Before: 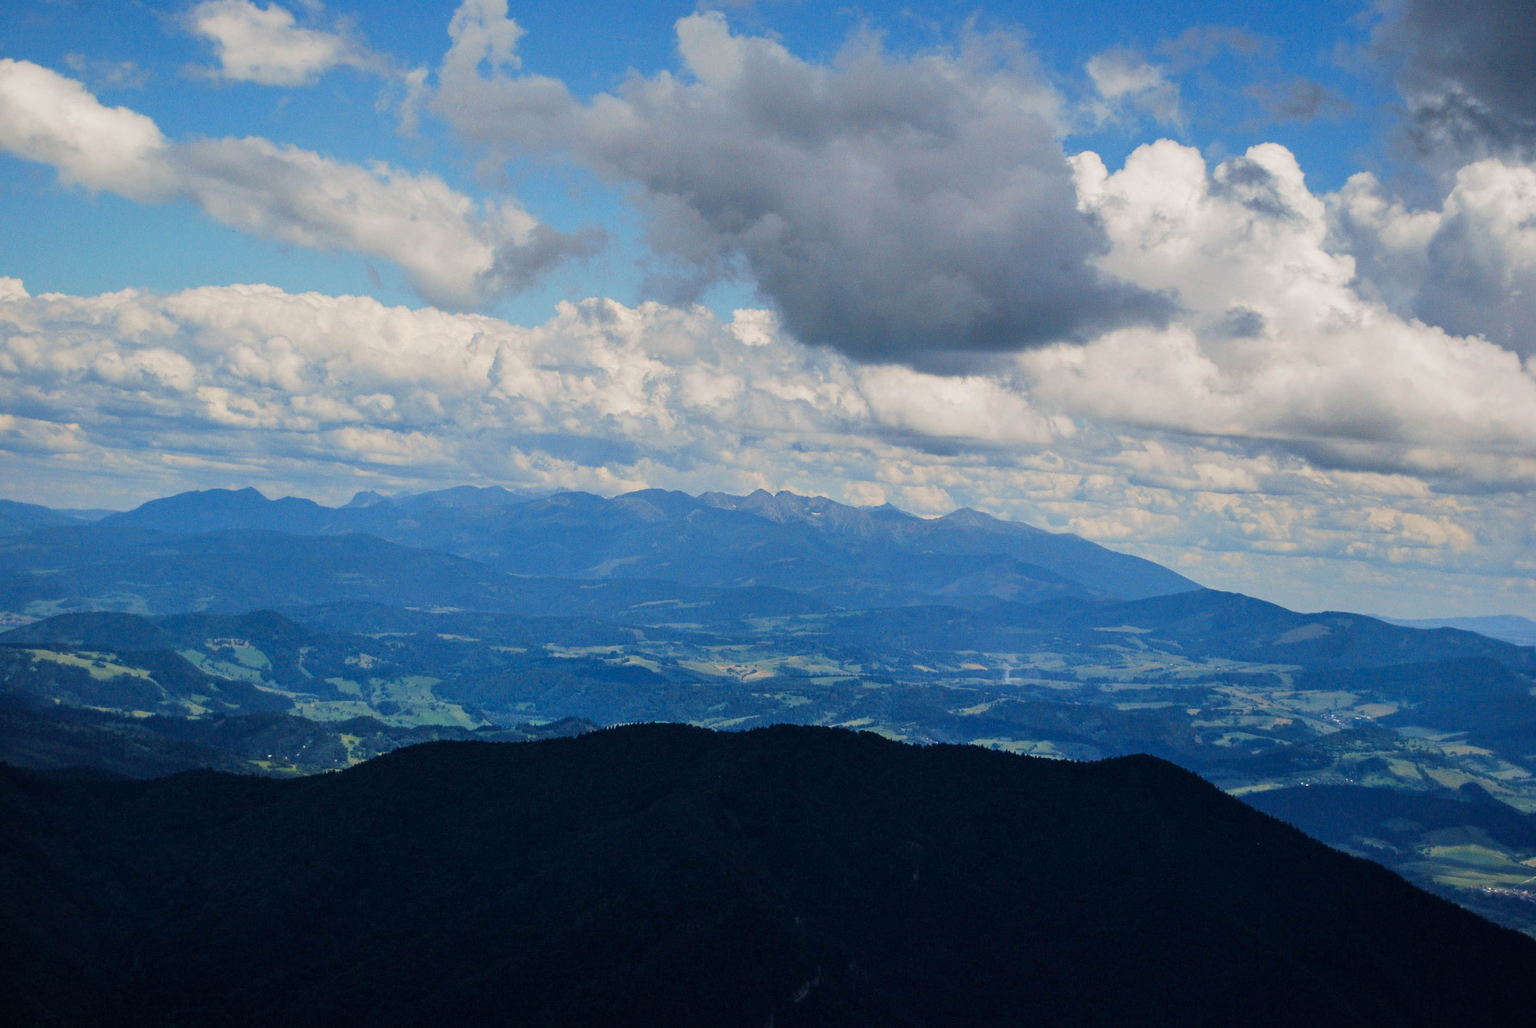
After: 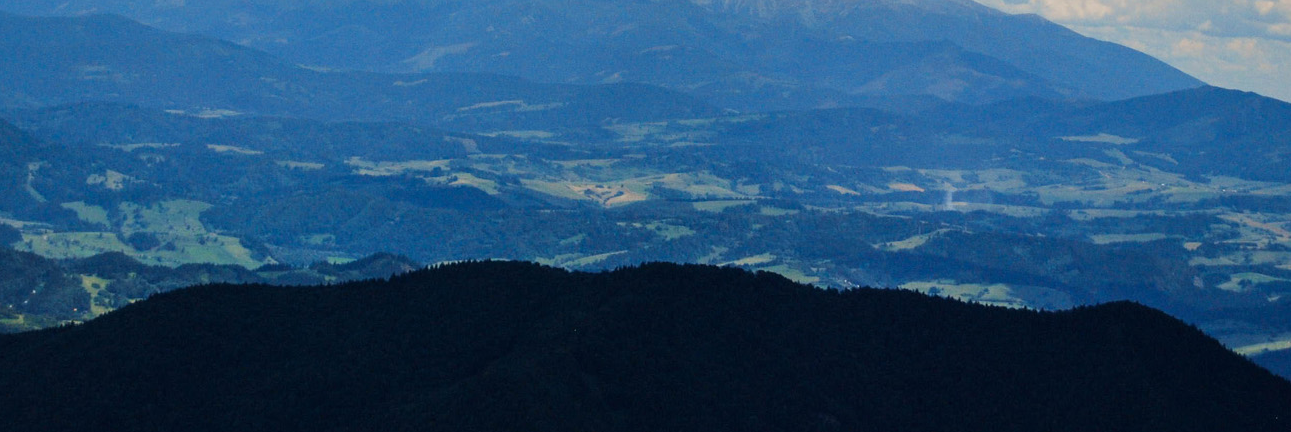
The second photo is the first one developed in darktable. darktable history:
crop: left 18.147%, top 50.884%, right 17.257%, bottom 16.847%
